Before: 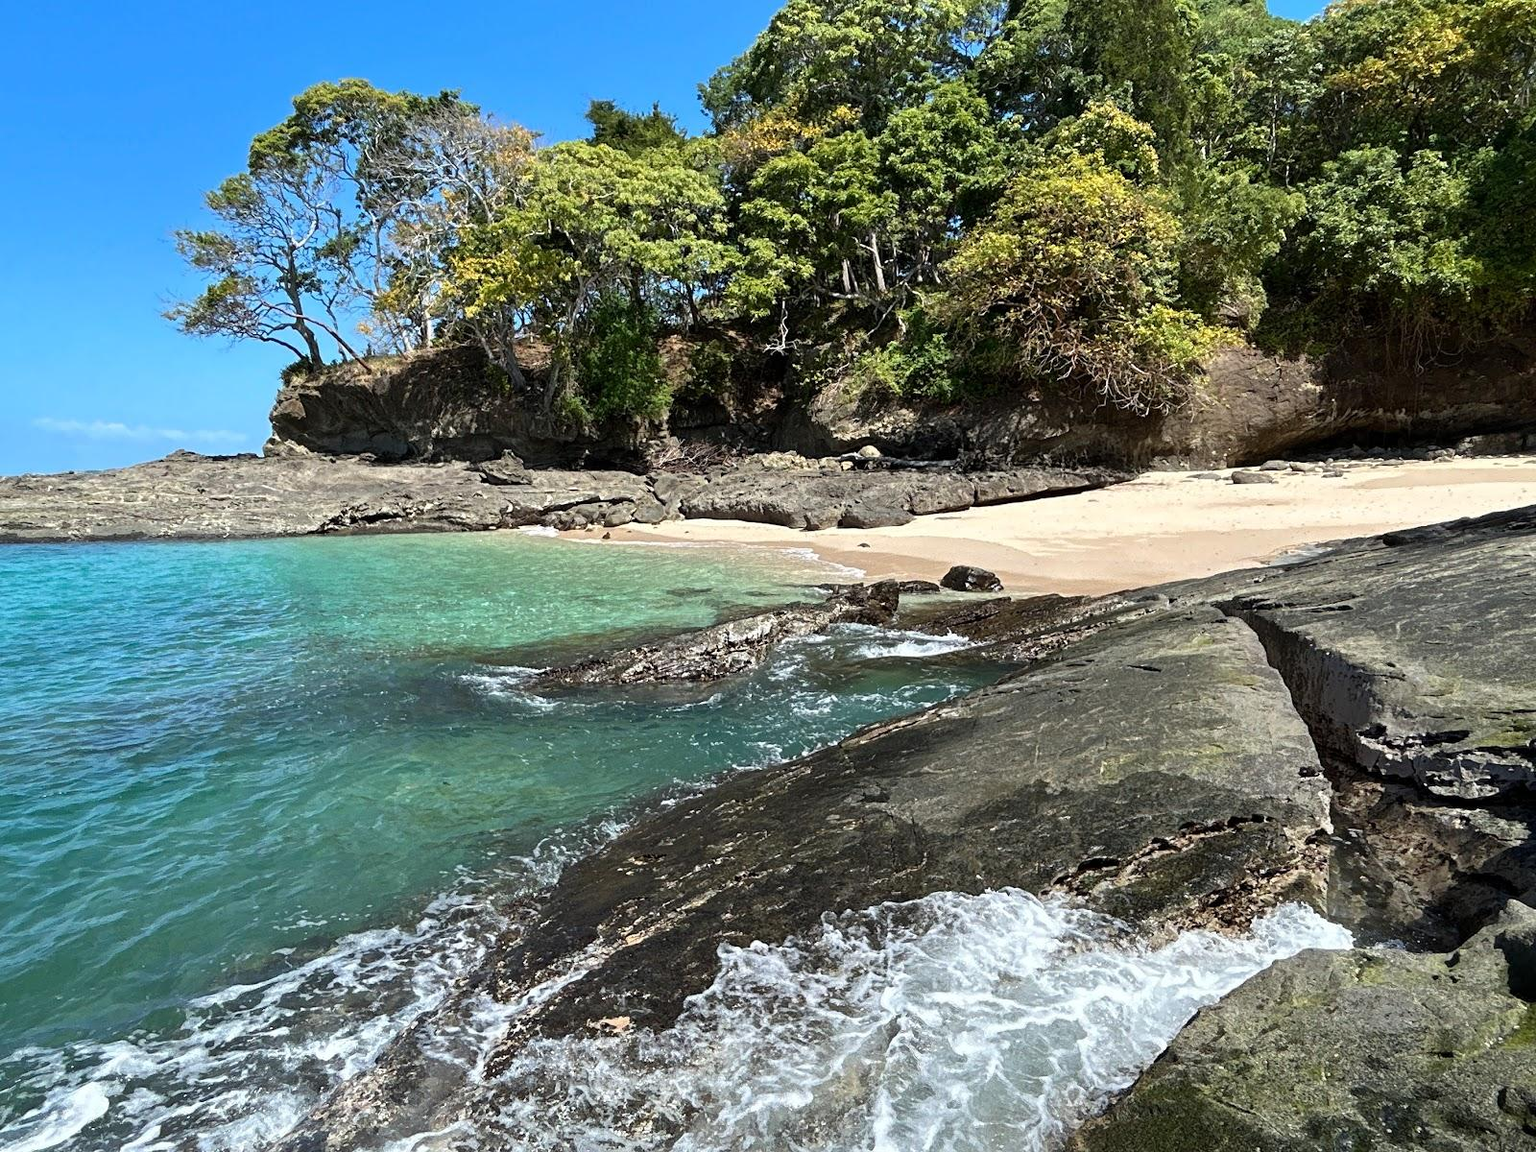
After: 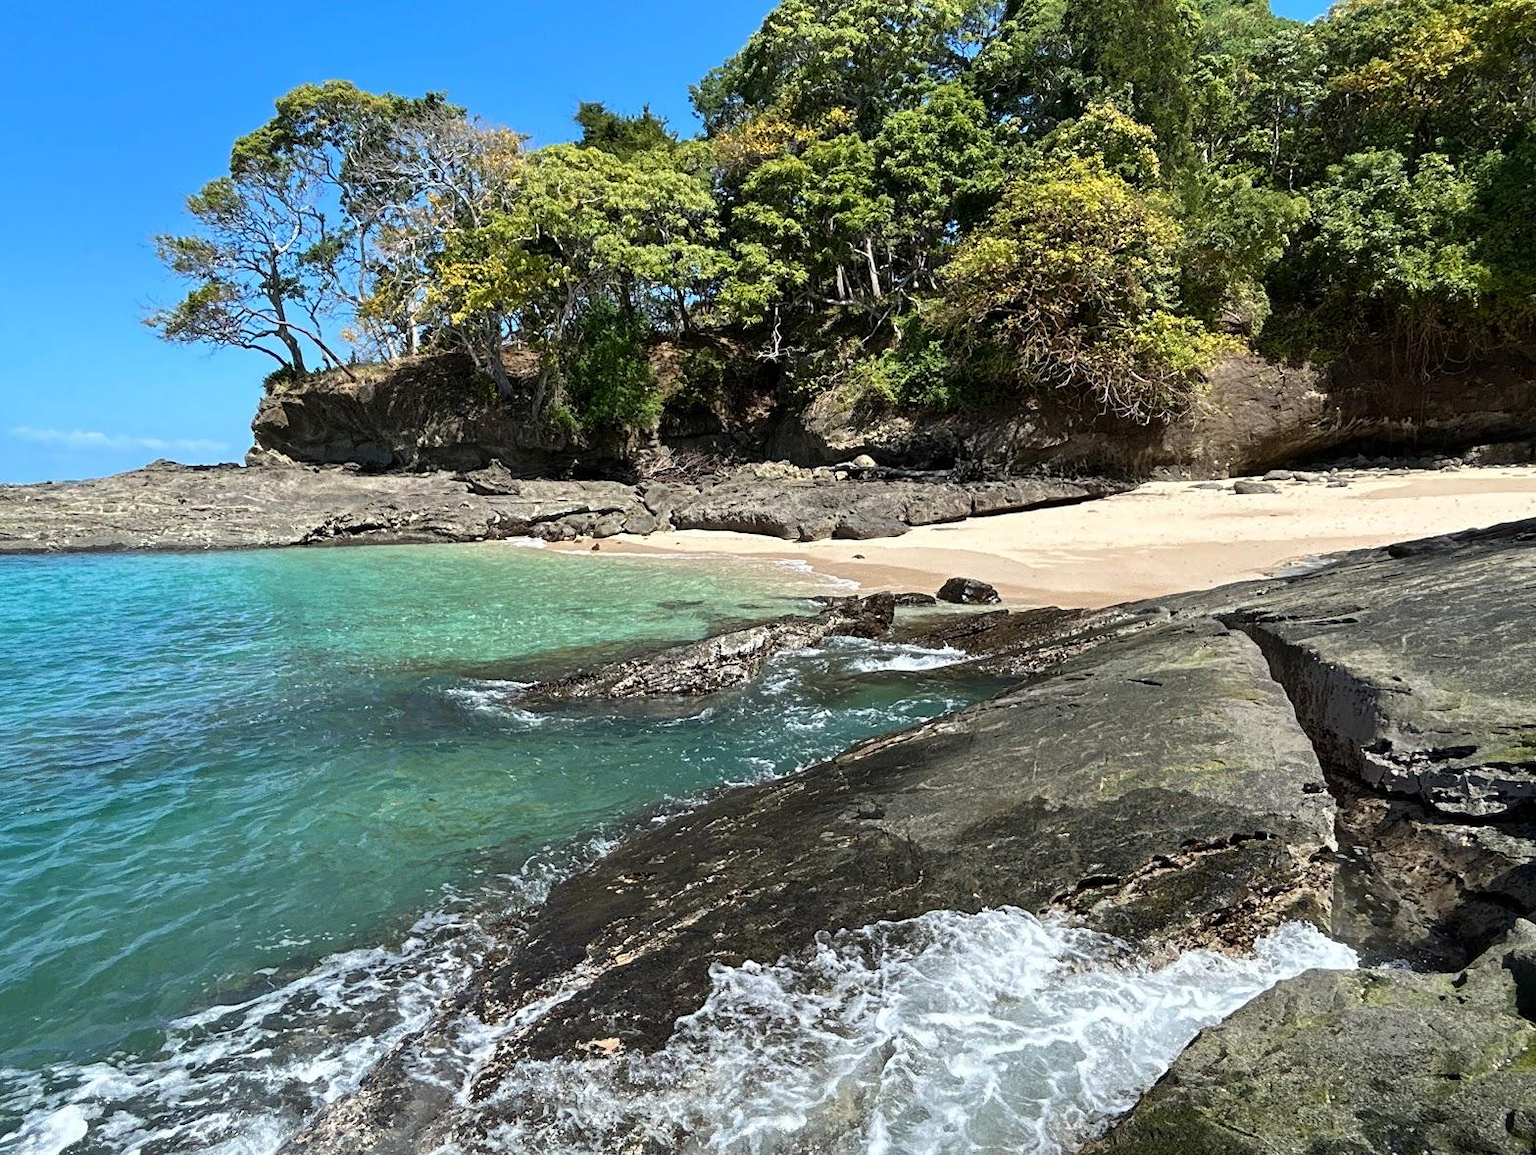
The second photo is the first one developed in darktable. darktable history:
crop and rotate: left 1.5%, right 0.561%, bottom 1.667%
